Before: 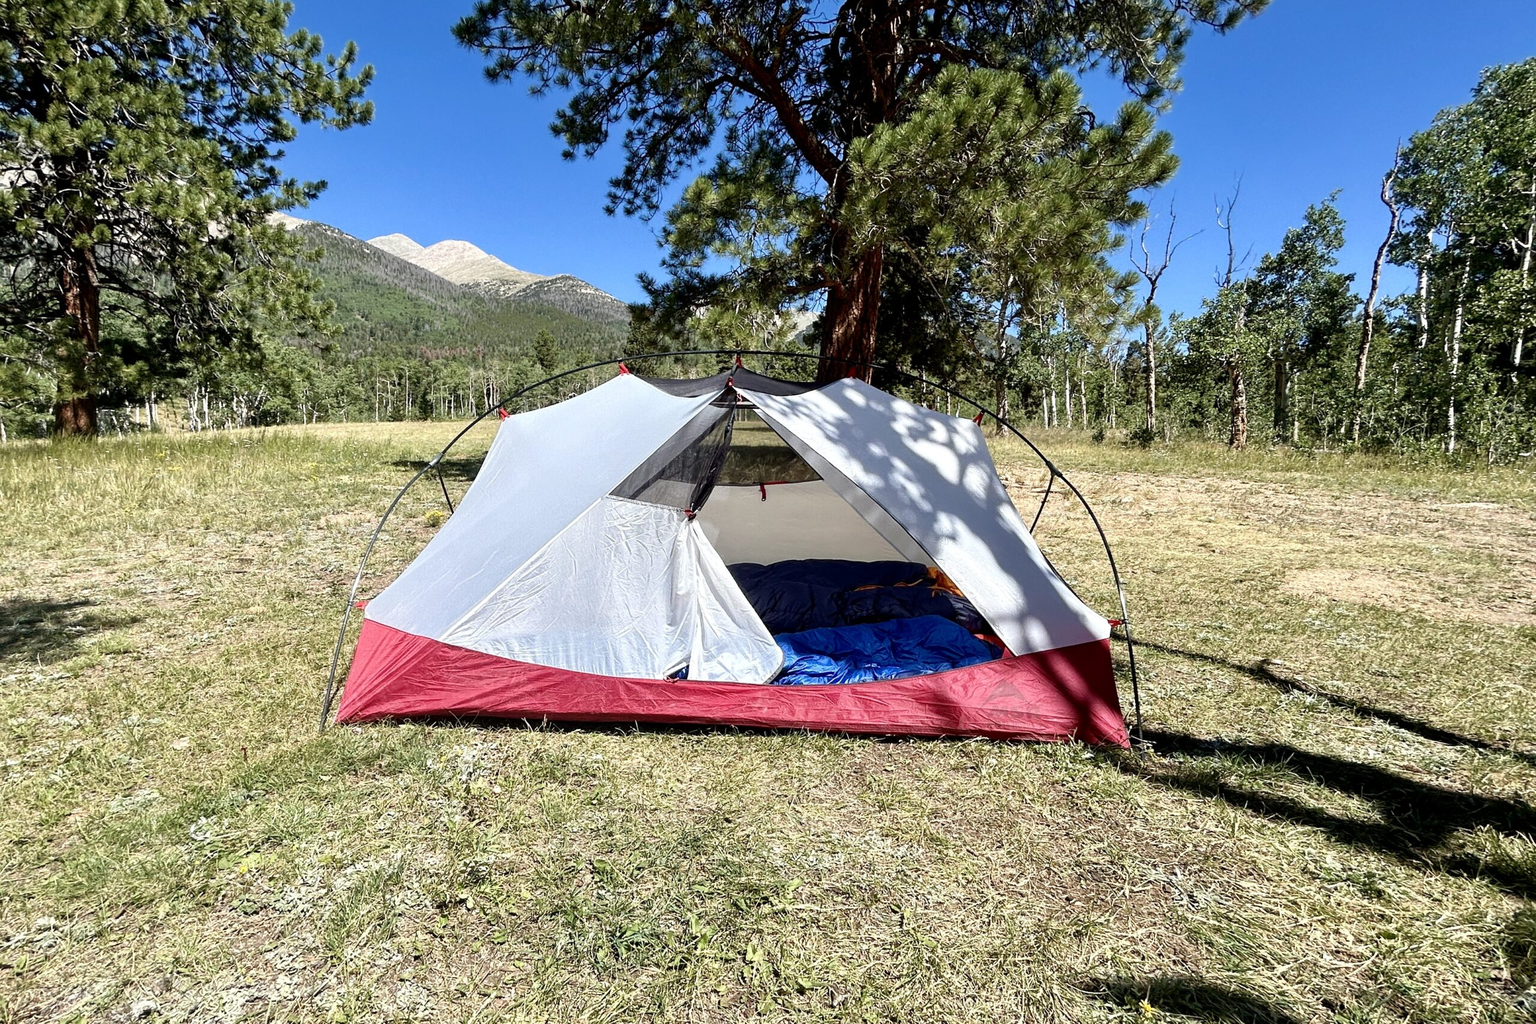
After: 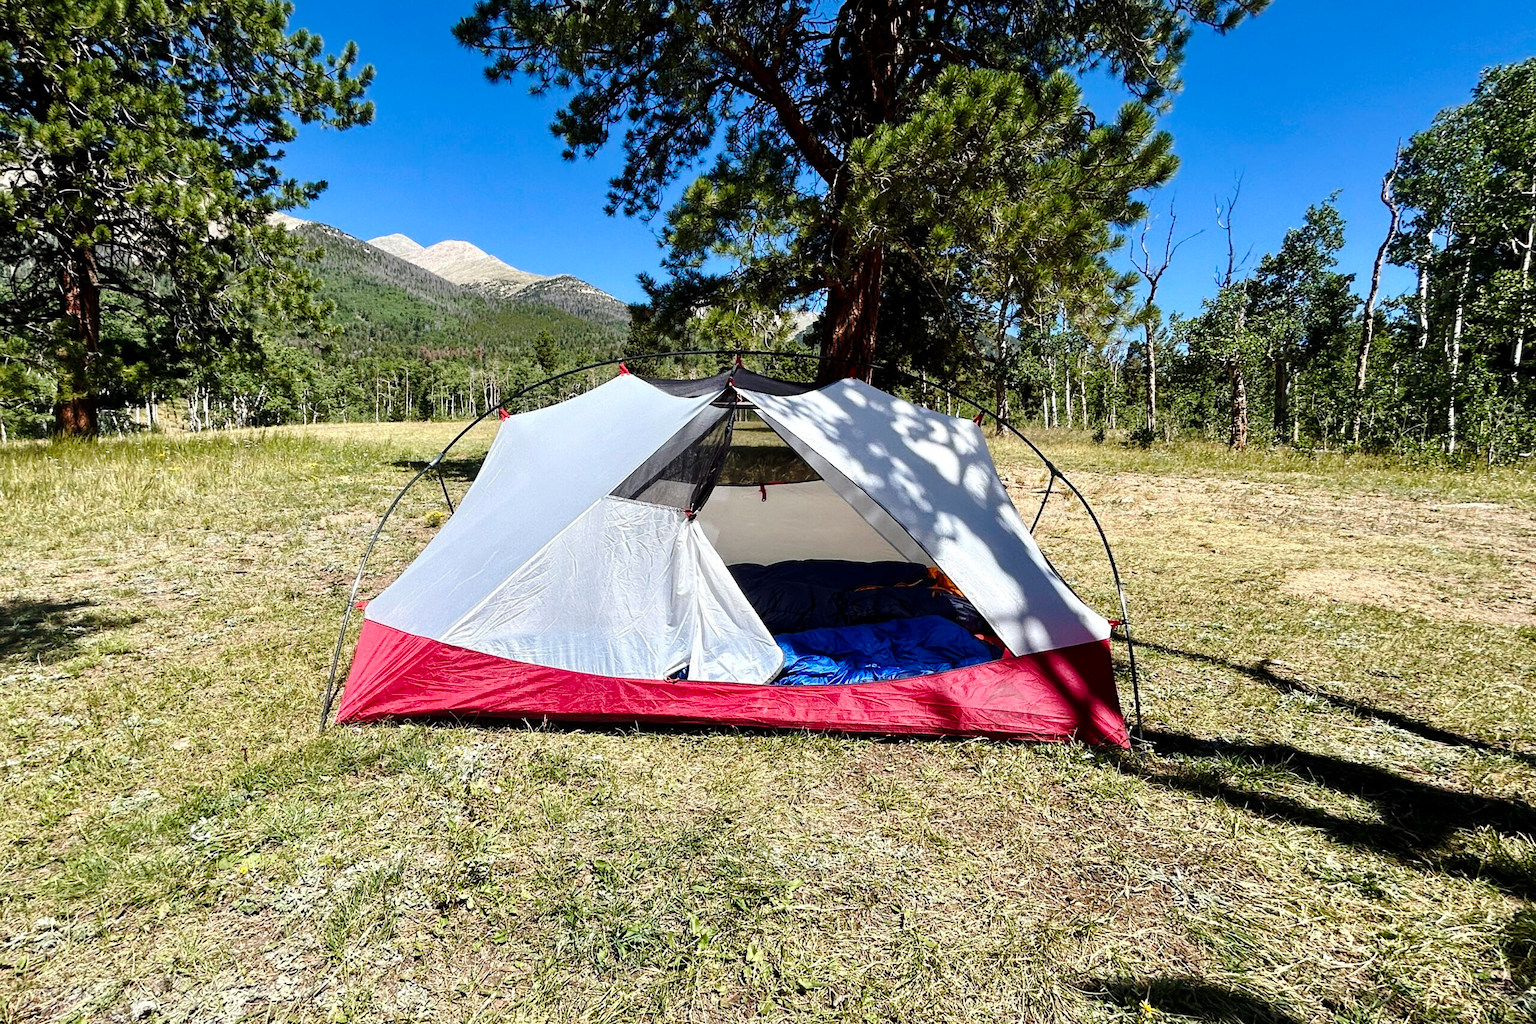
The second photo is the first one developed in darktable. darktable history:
tone equalizer: on, module defaults
base curve: curves: ch0 [(0, 0) (0.073, 0.04) (0.157, 0.139) (0.492, 0.492) (0.758, 0.758) (1, 1)], preserve colors none
